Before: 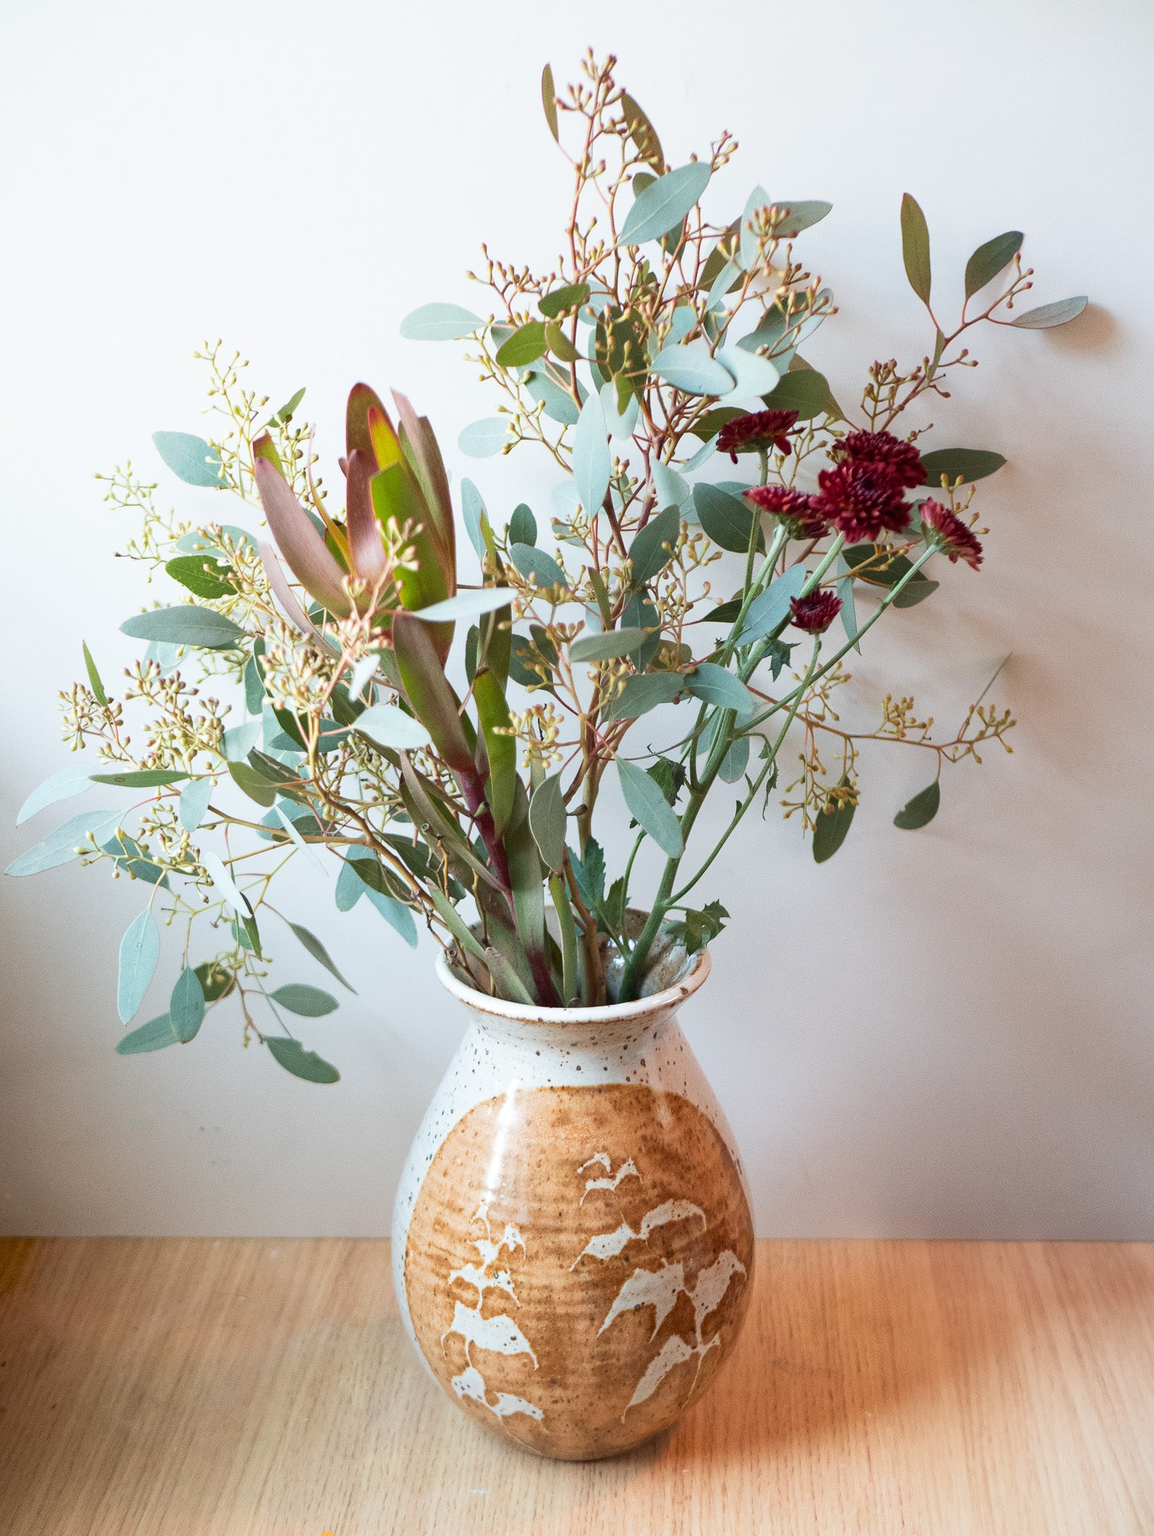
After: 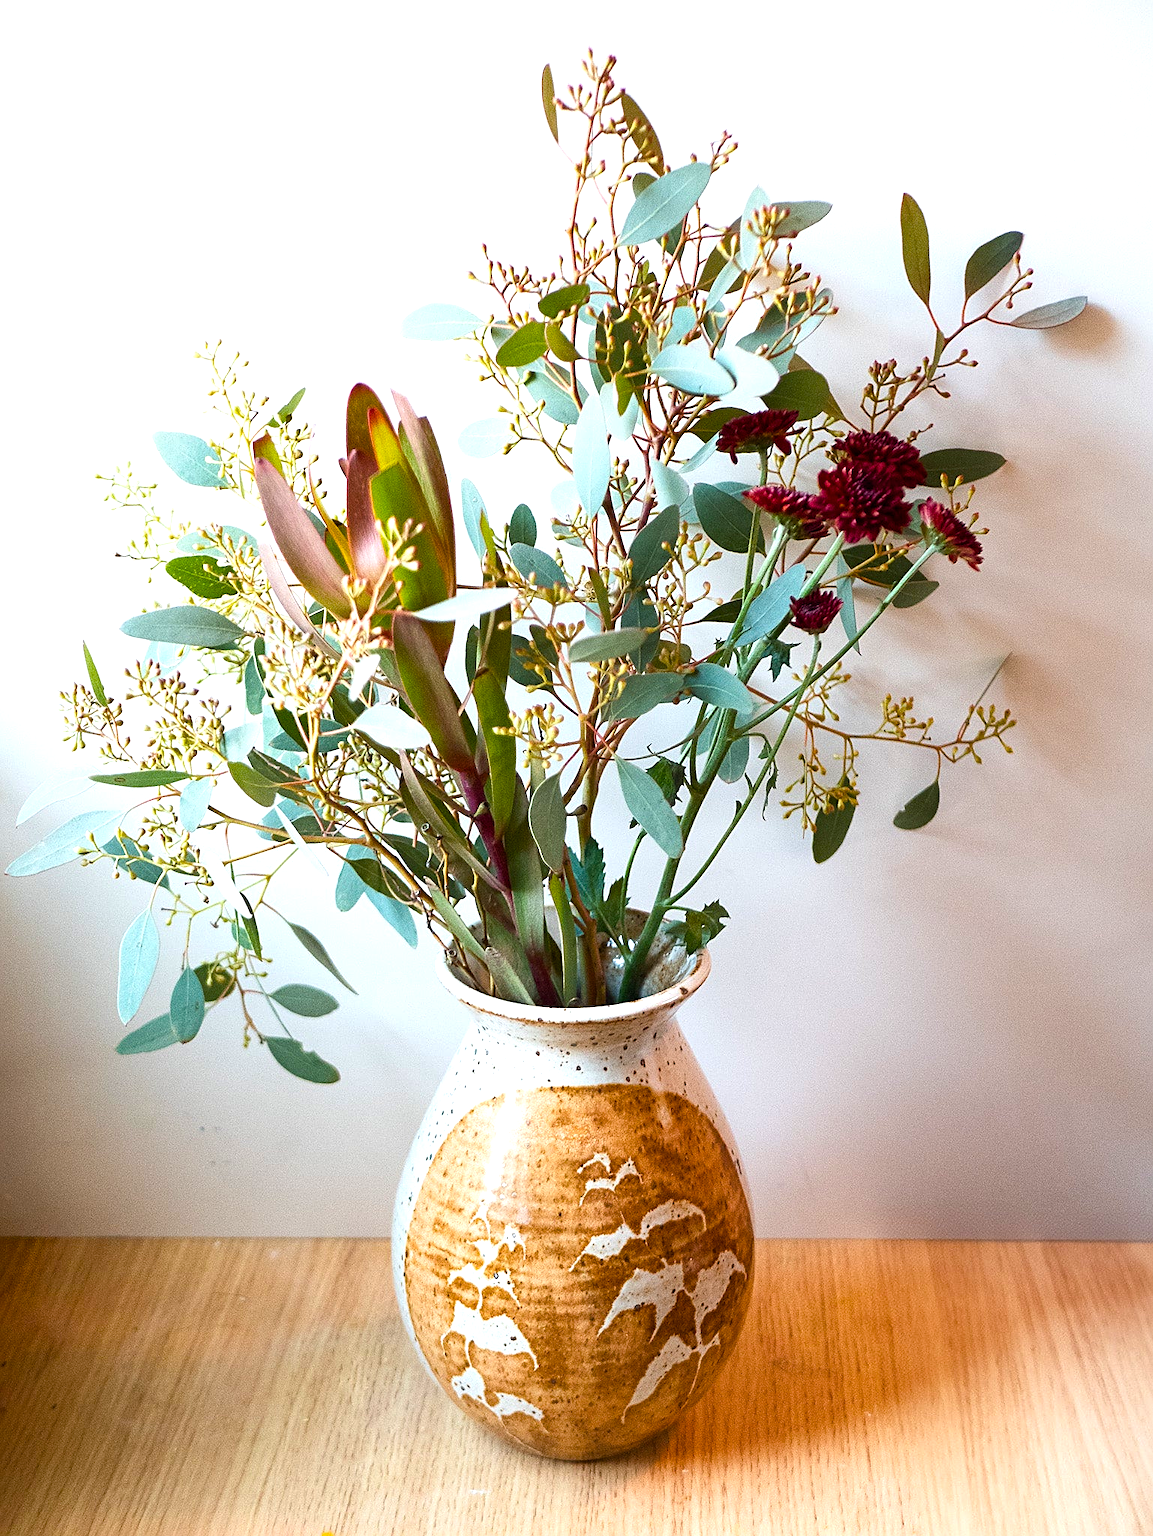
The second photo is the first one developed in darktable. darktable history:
sharpen: on, module defaults
color balance rgb: linear chroma grading › global chroma 16.62%, perceptual saturation grading › highlights -8.63%, perceptual saturation grading › mid-tones 18.66%, perceptual saturation grading › shadows 28.49%, perceptual brilliance grading › highlights 14.22%, perceptual brilliance grading › shadows -18.96%, global vibrance 27.71%
